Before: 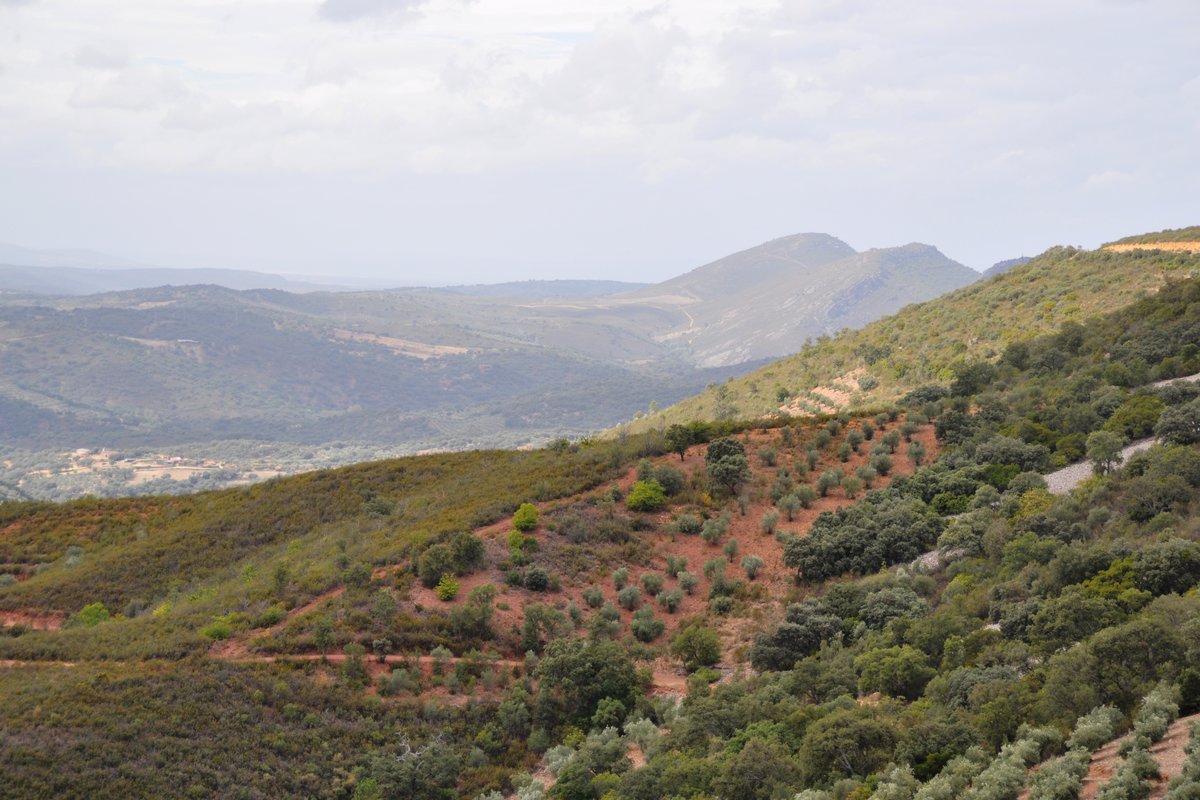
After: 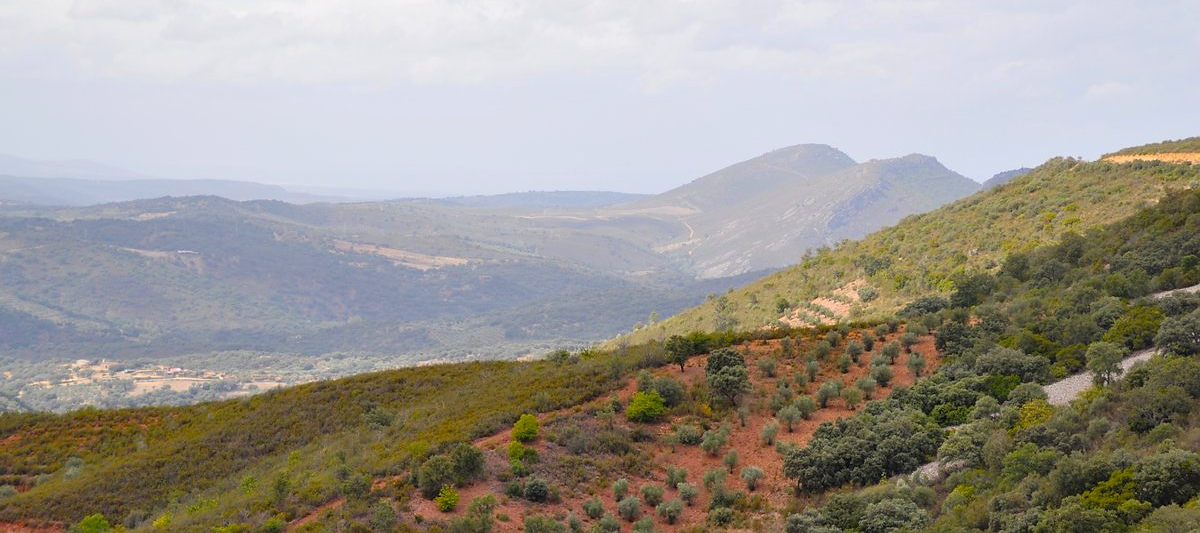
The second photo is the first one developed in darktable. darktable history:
sharpen: radius 1, threshold 1
crop: top 11.166%, bottom 22.168%
color balance rgb: linear chroma grading › shadows -8%, linear chroma grading › global chroma 10%, perceptual saturation grading › global saturation 2%, perceptual saturation grading › highlights -2%, perceptual saturation grading › mid-tones 4%, perceptual saturation grading › shadows 8%, perceptual brilliance grading › global brilliance 2%, perceptual brilliance grading › highlights -4%, global vibrance 16%, saturation formula JzAzBz (2021)
